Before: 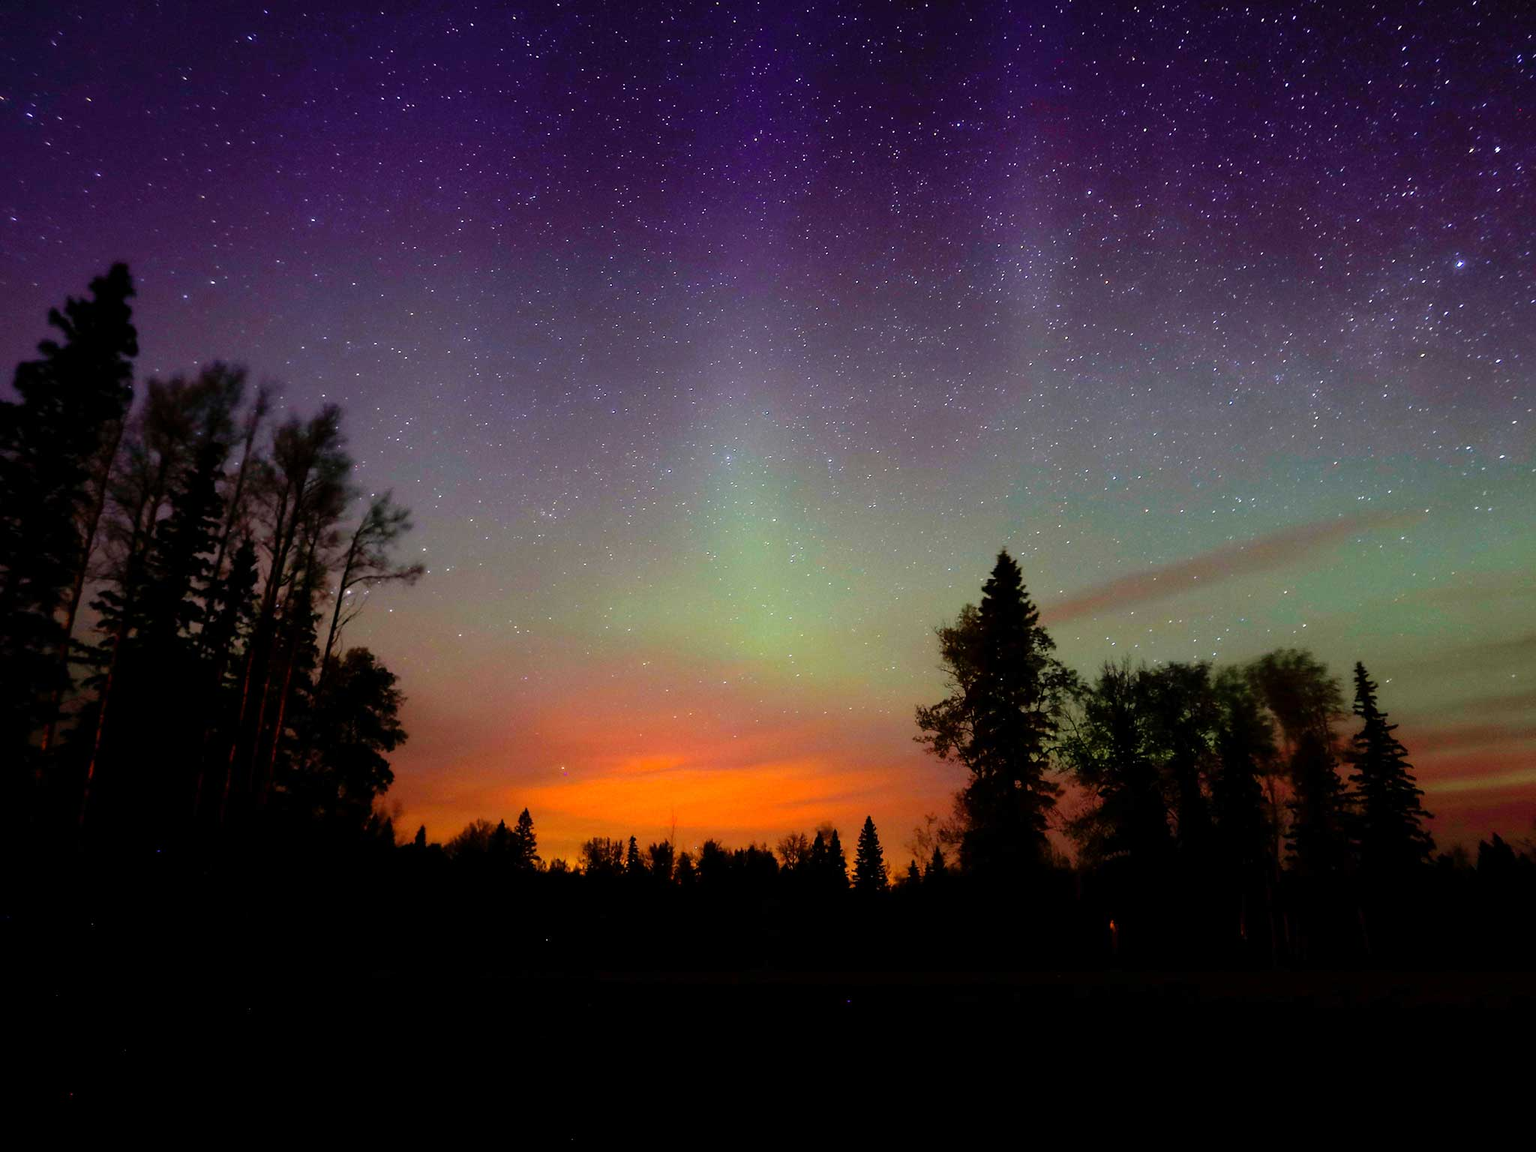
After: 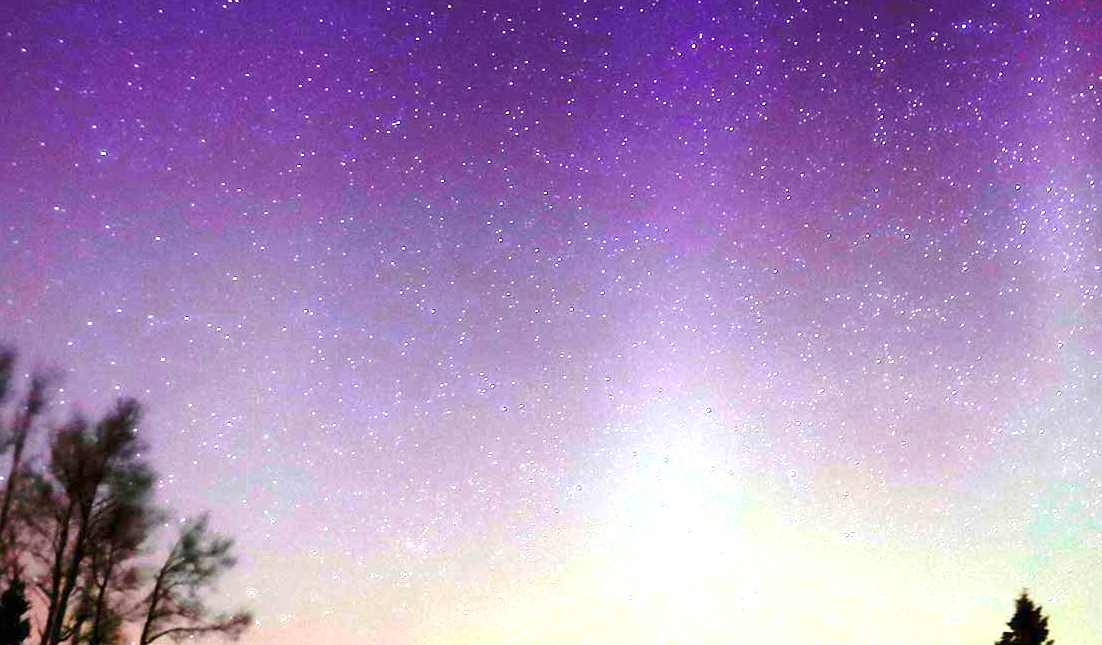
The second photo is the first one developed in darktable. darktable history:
exposure: black level correction 0, exposure 2.097 EV, compensate highlight preservation false
crop: left 15.351%, top 9.176%, right 30.837%, bottom 48.829%
